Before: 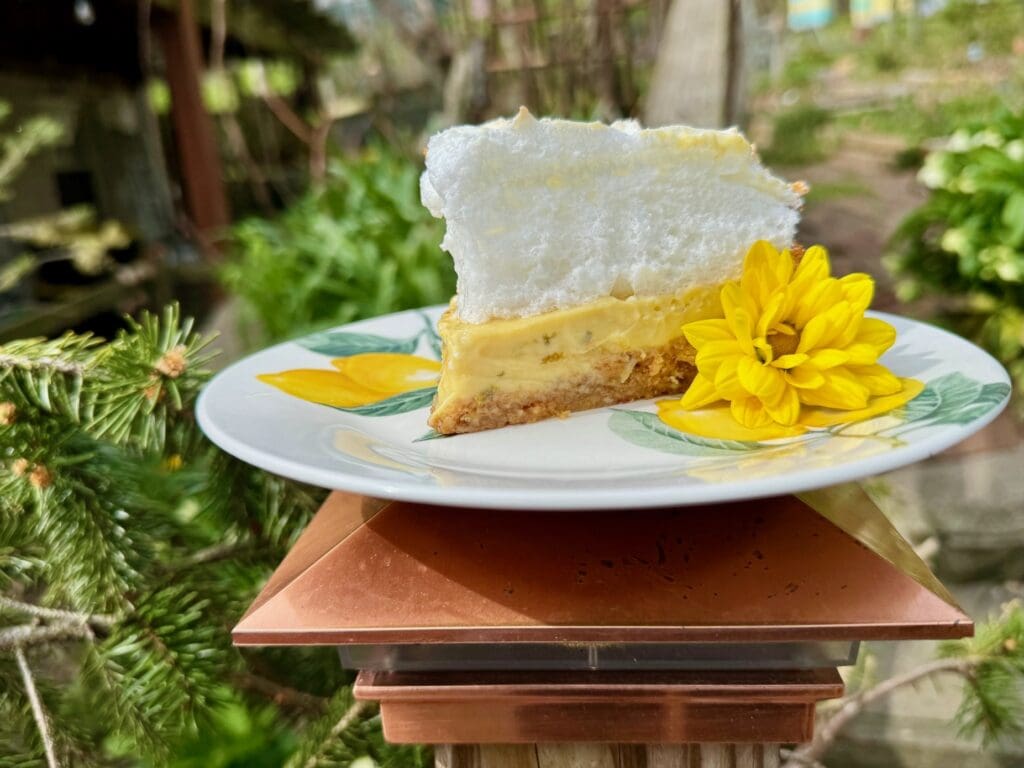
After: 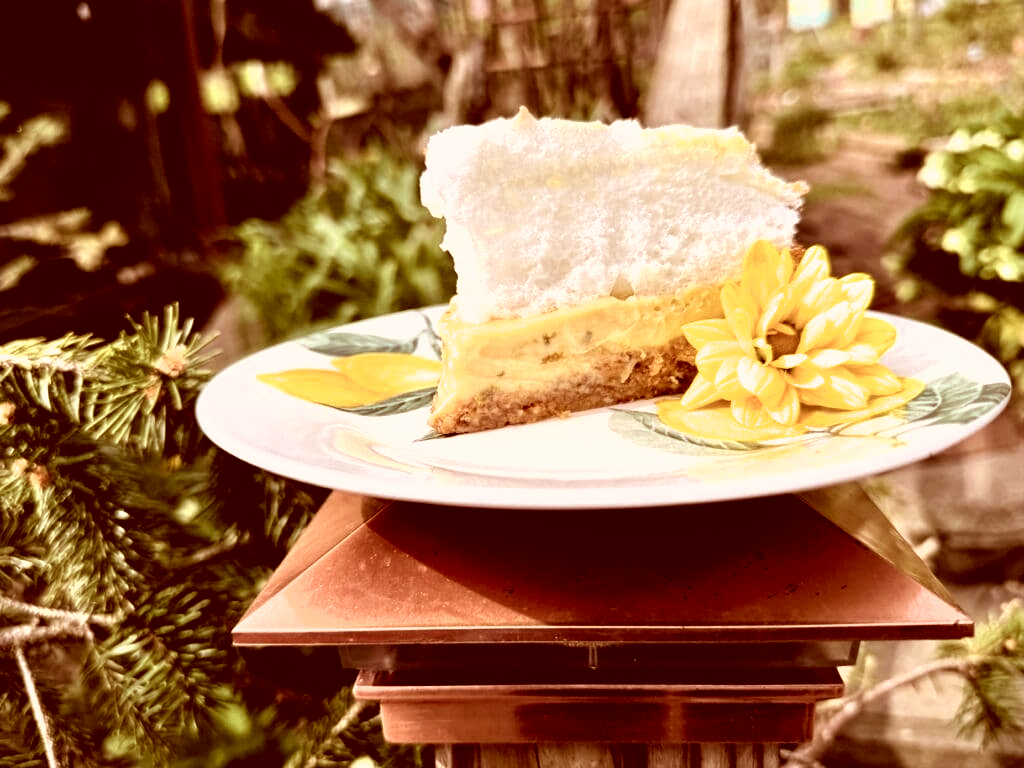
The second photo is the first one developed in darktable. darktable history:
filmic rgb: black relative exposure -8.2 EV, white relative exposure 2.2 EV, threshold 3 EV, hardness 7.11, latitude 85.74%, contrast 1.696, highlights saturation mix -4%, shadows ↔ highlights balance -2.69%, color science v5 (2021), contrast in shadows safe, contrast in highlights safe, enable highlight reconstruction true
color correction: highlights a* 9.03, highlights b* 8.71, shadows a* 40, shadows b* 40, saturation 0.8
